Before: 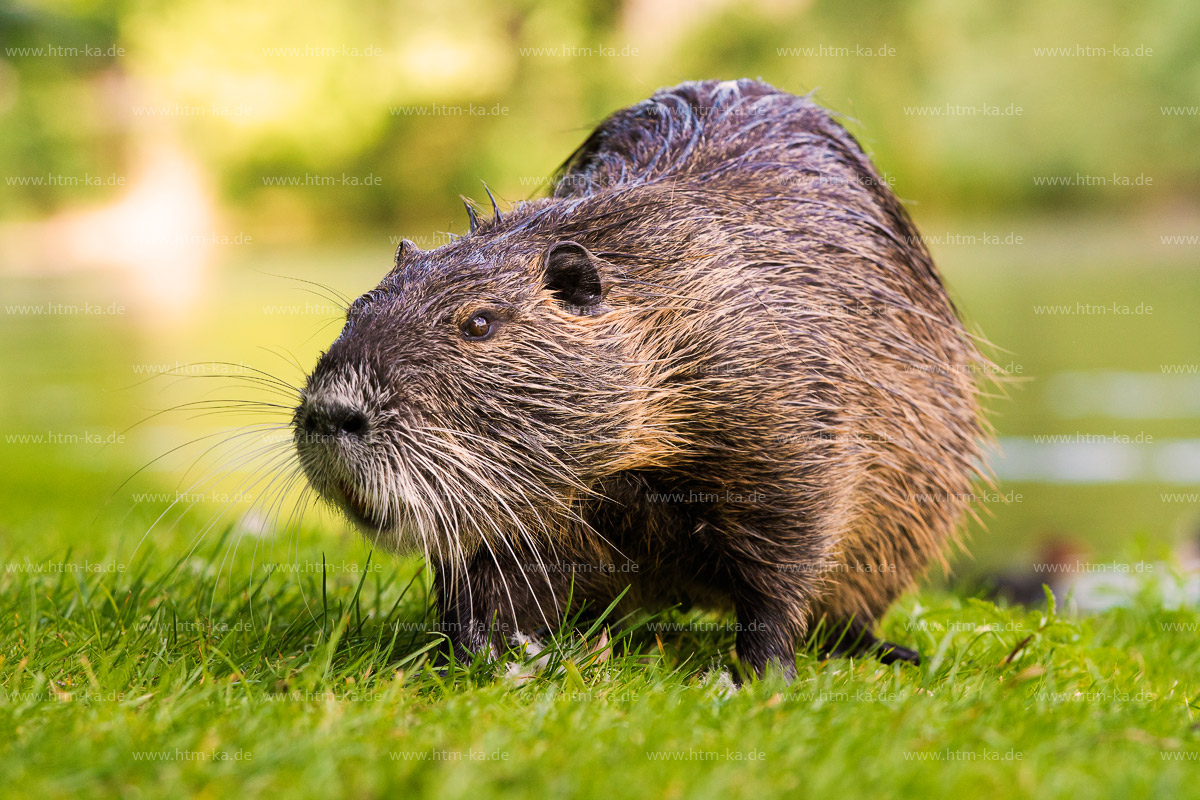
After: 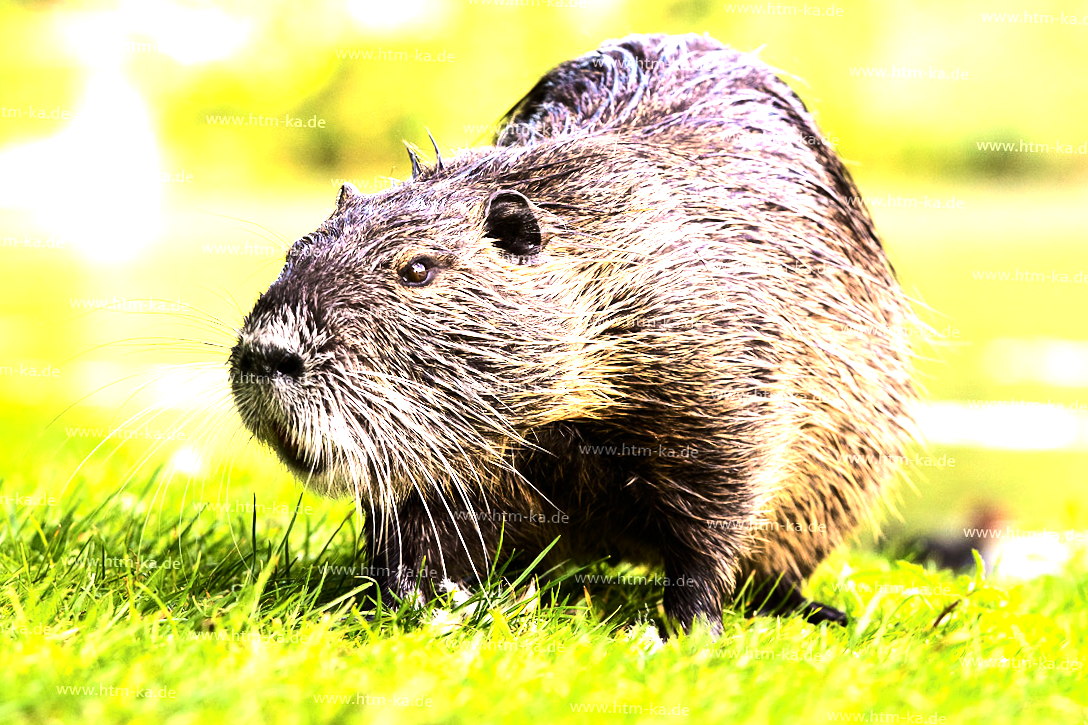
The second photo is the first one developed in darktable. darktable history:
crop and rotate: angle -1.96°, left 3.097%, top 4.154%, right 1.586%, bottom 0.529%
exposure: exposure 0.74 EV, compensate highlight preservation false
contrast brightness saturation: contrast 0.14
tone equalizer: -8 EV -1.08 EV, -7 EV -1.01 EV, -6 EV -0.867 EV, -5 EV -0.578 EV, -3 EV 0.578 EV, -2 EV 0.867 EV, -1 EV 1.01 EV, +0 EV 1.08 EV, edges refinement/feathering 500, mask exposure compensation -1.57 EV, preserve details no
